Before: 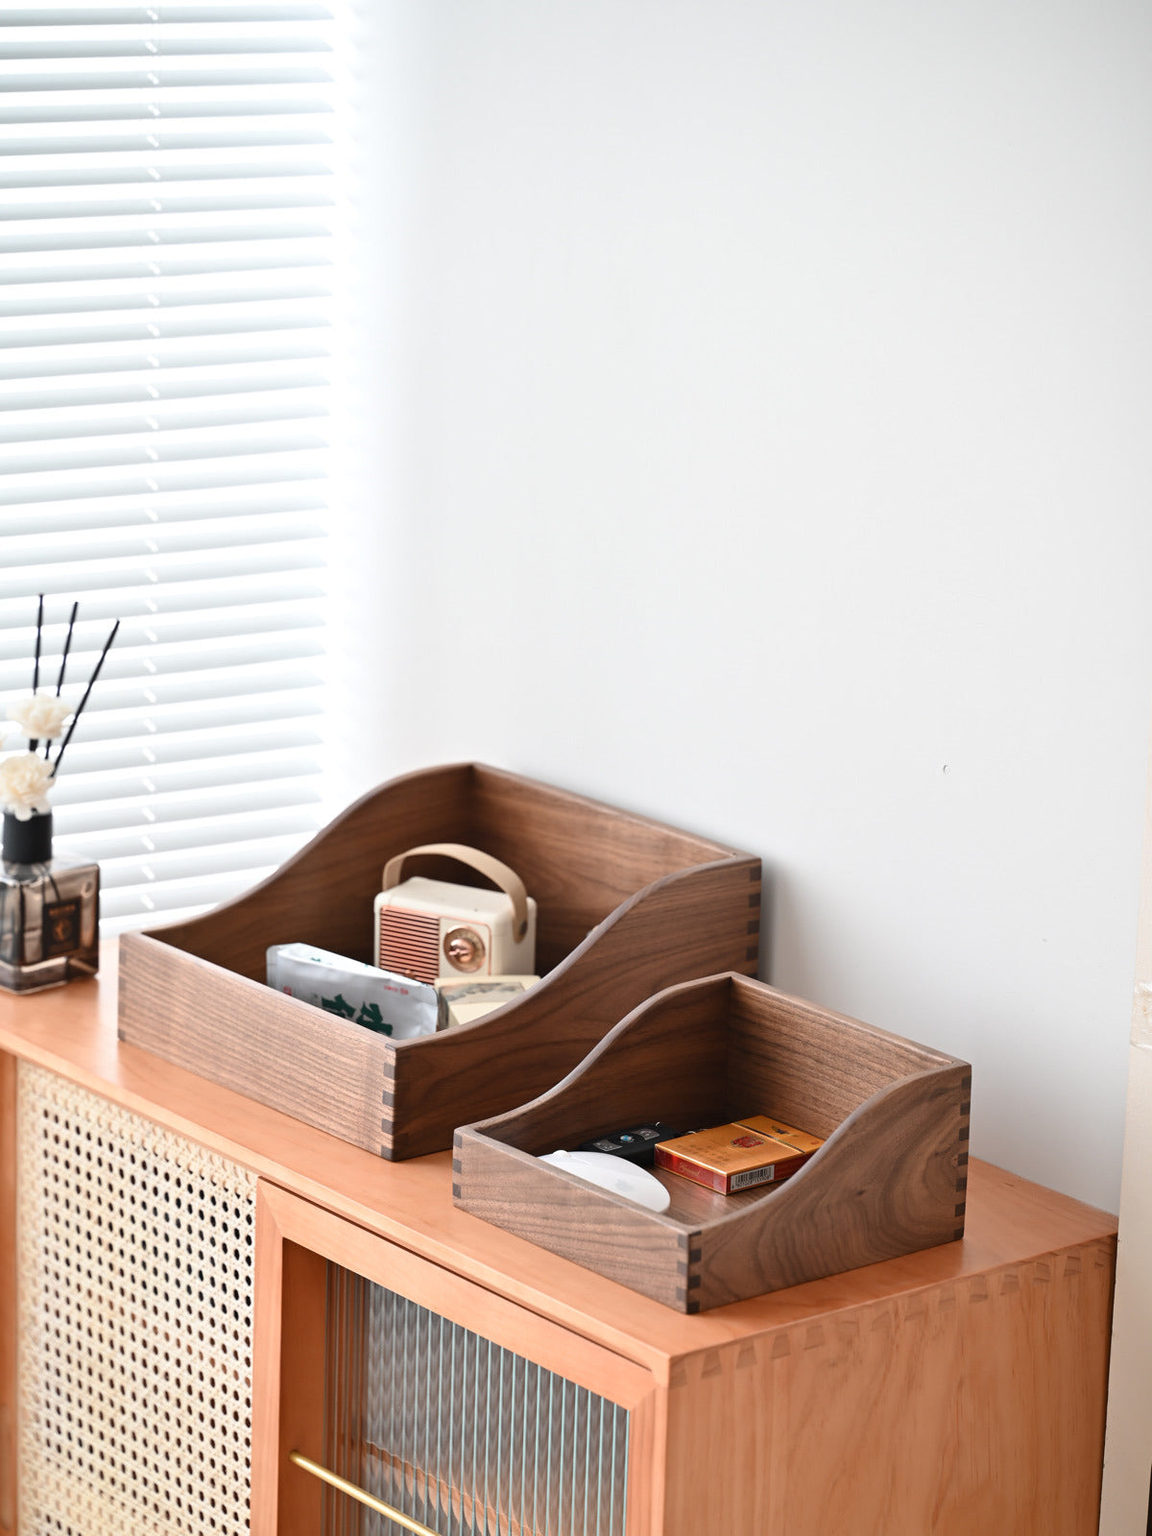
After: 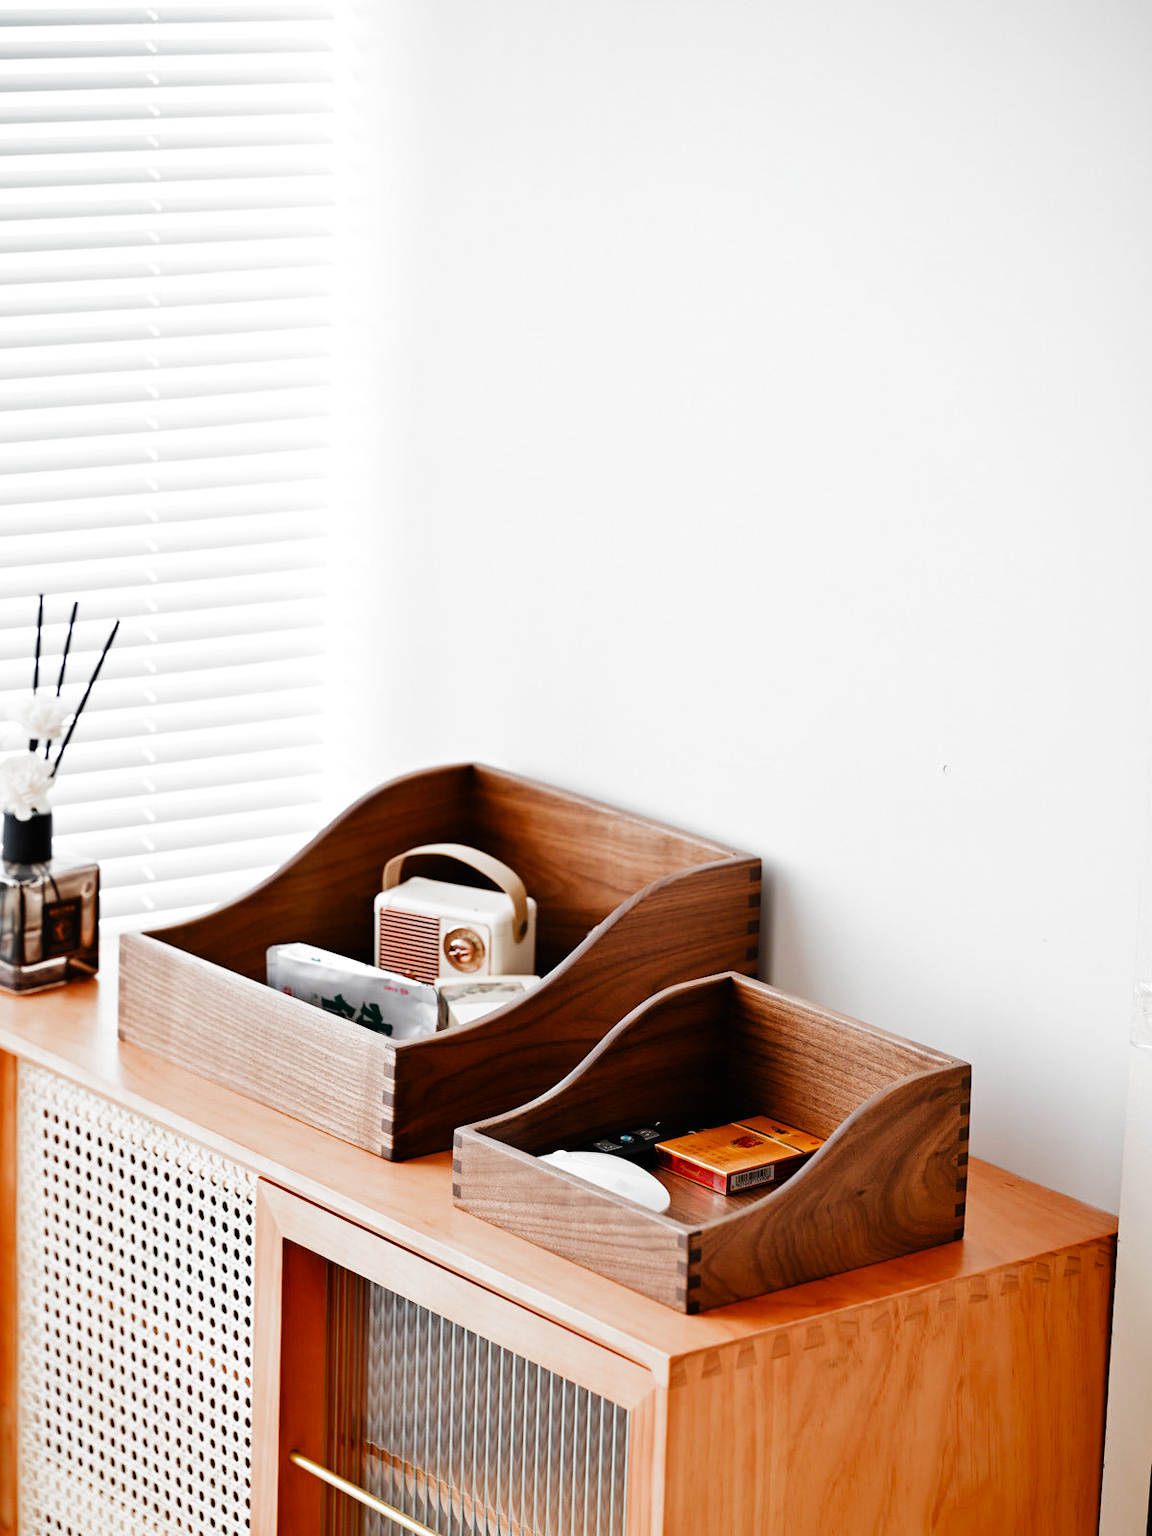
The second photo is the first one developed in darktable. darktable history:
color balance rgb: perceptual saturation grading › global saturation 20%, perceptual saturation grading › highlights -25%, perceptual saturation grading › shadows 25%
filmic rgb: black relative exposure -6.43 EV, white relative exposure 2.43 EV, threshold 3 EV, hardness 5.27, latitude 0.1%, contrast 1.425, highlights saturation mix 2%, preserve chrominance no, color science v5 (2021), contrast in shadows safe, contrast in highlights safe, enable highlight reconstruction true
